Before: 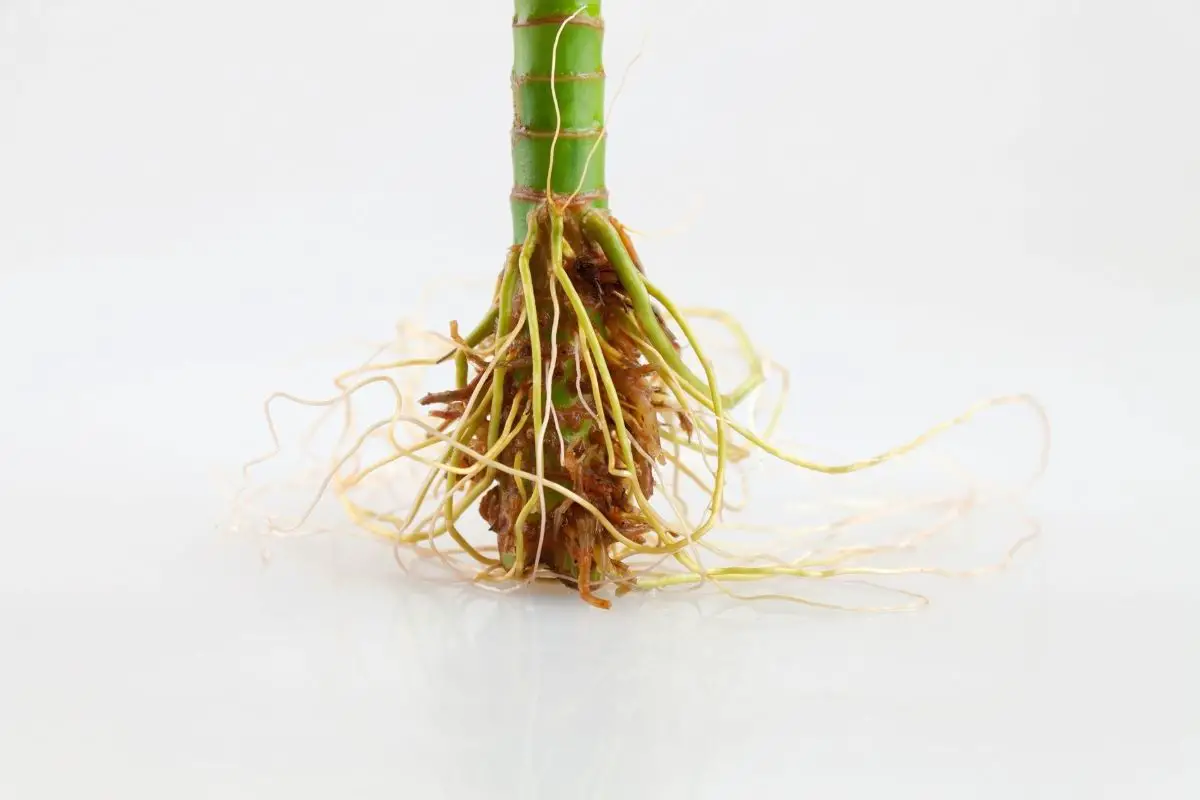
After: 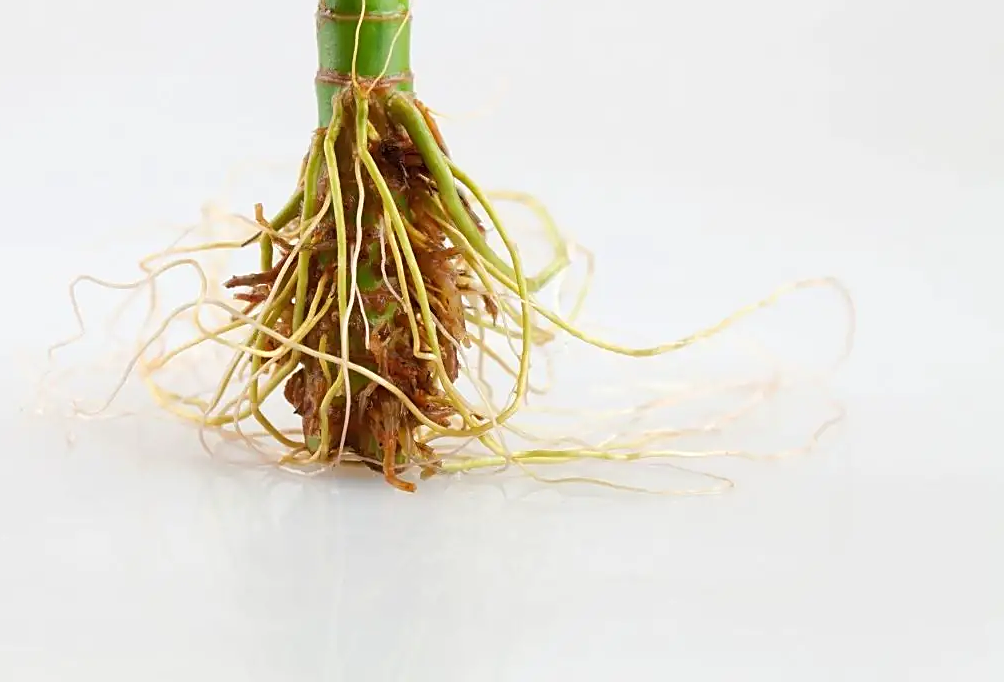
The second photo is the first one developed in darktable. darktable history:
crop: left 16.327%, top 14.689%
sharpen: on, module defaults
